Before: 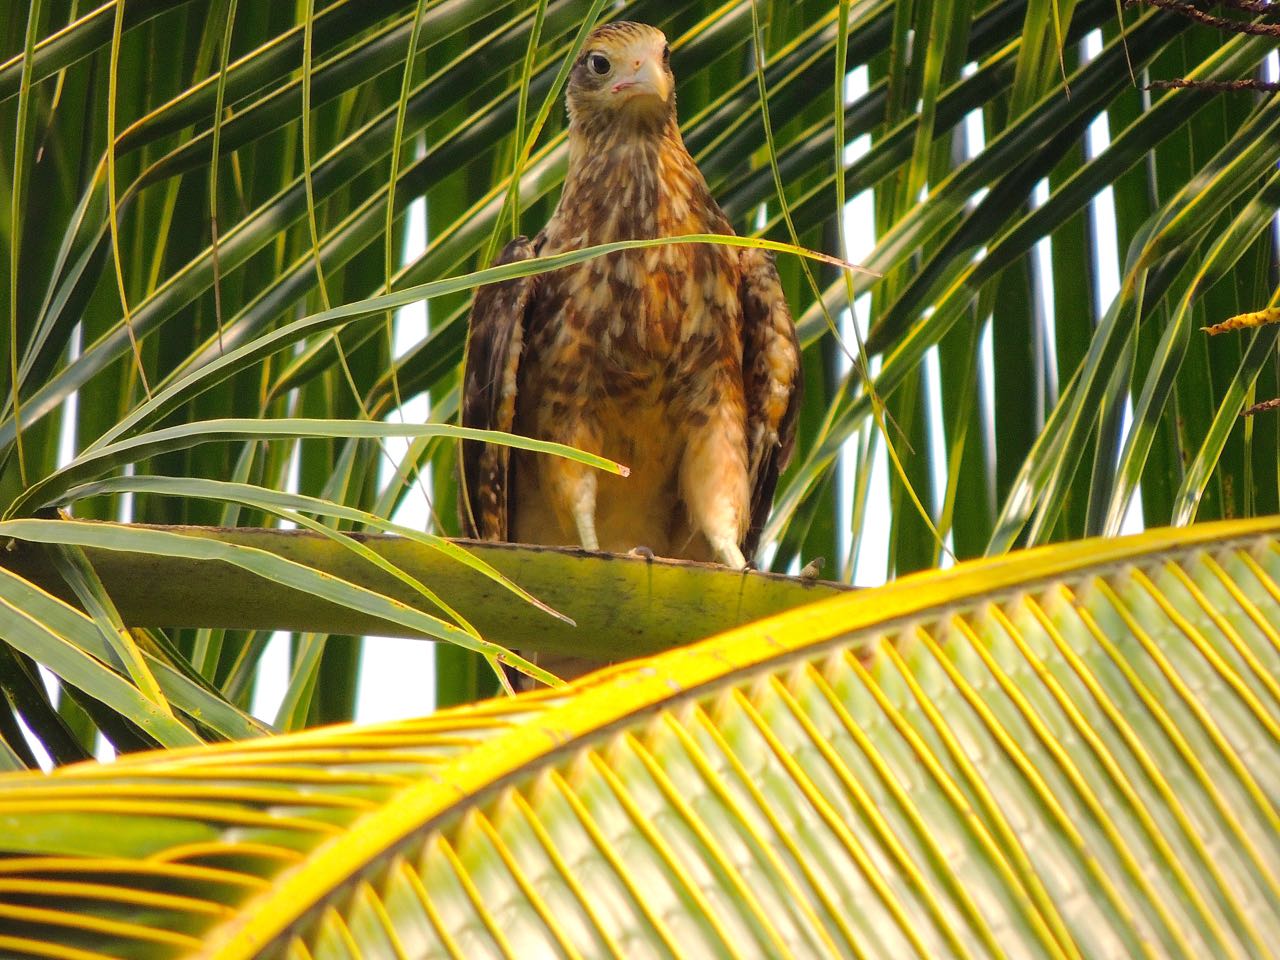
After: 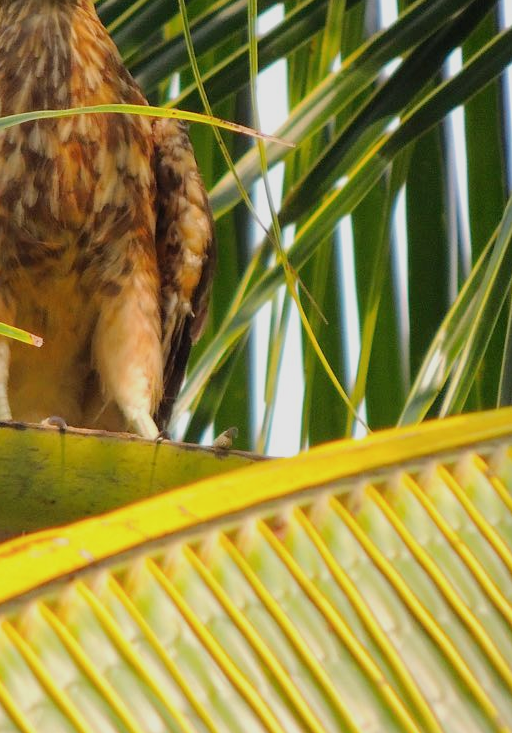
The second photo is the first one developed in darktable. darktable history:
crop: left 45.874%, top 13.571%, right 14.07%, bottom 10.004%
filmic rgb: black relative exposure -14.87 EV, white relative exposure 3 EV, target black luminance 0%, hardness 9.35, latitude 98.65%, contrast 0.915, shadows ↔ highlights balance 0.327%
